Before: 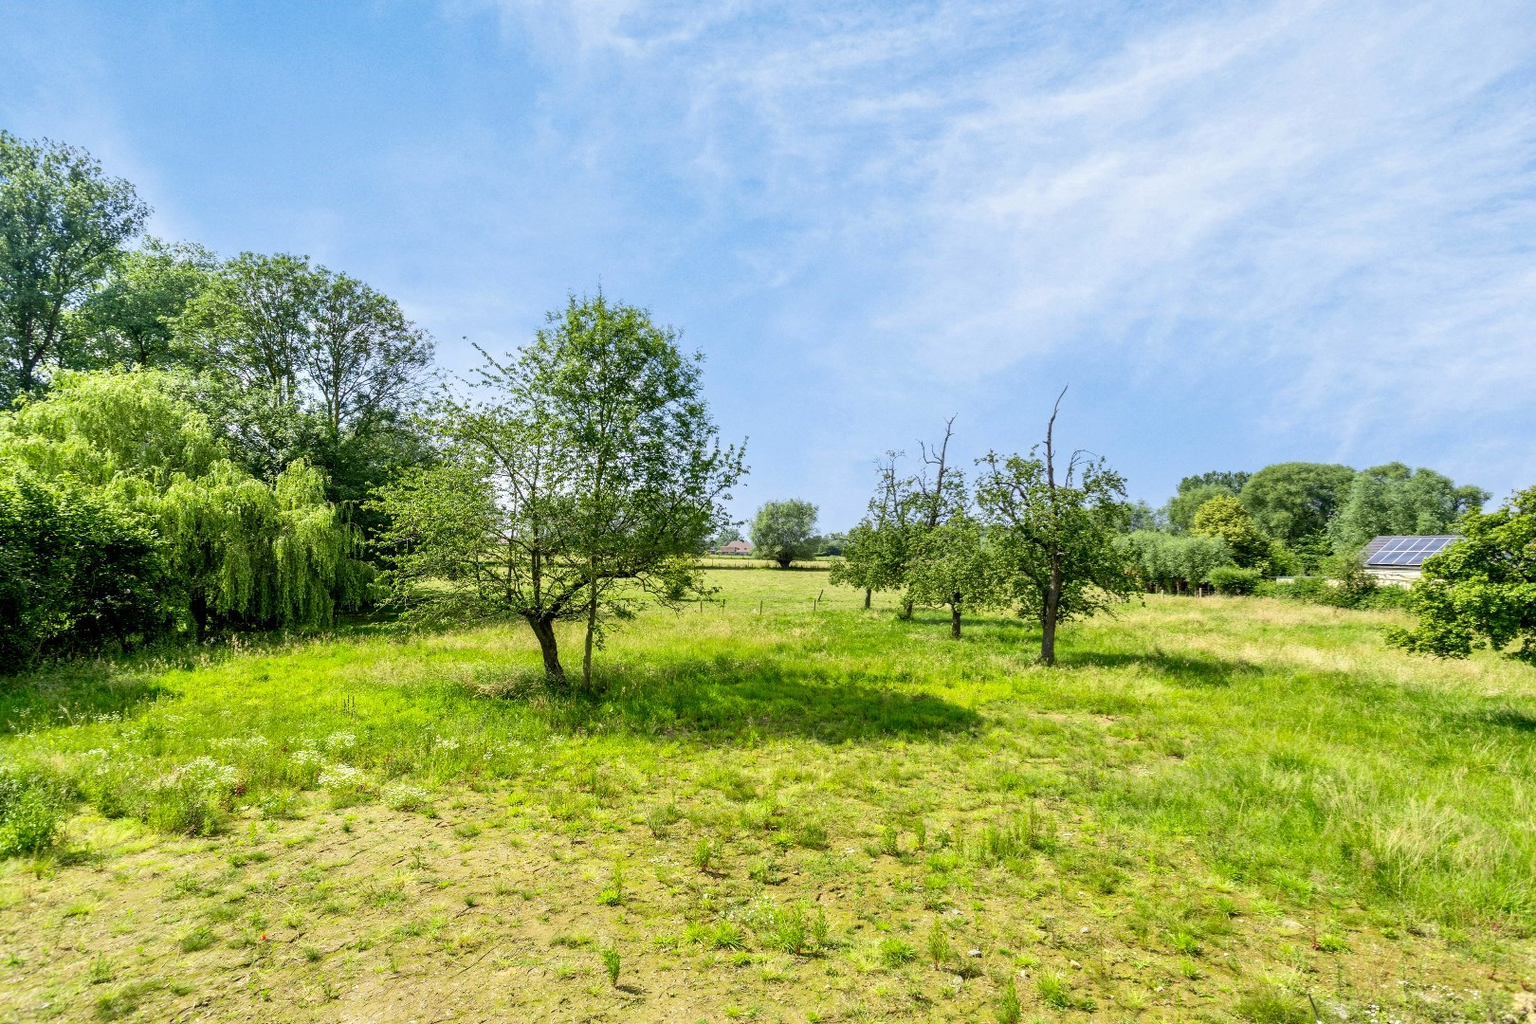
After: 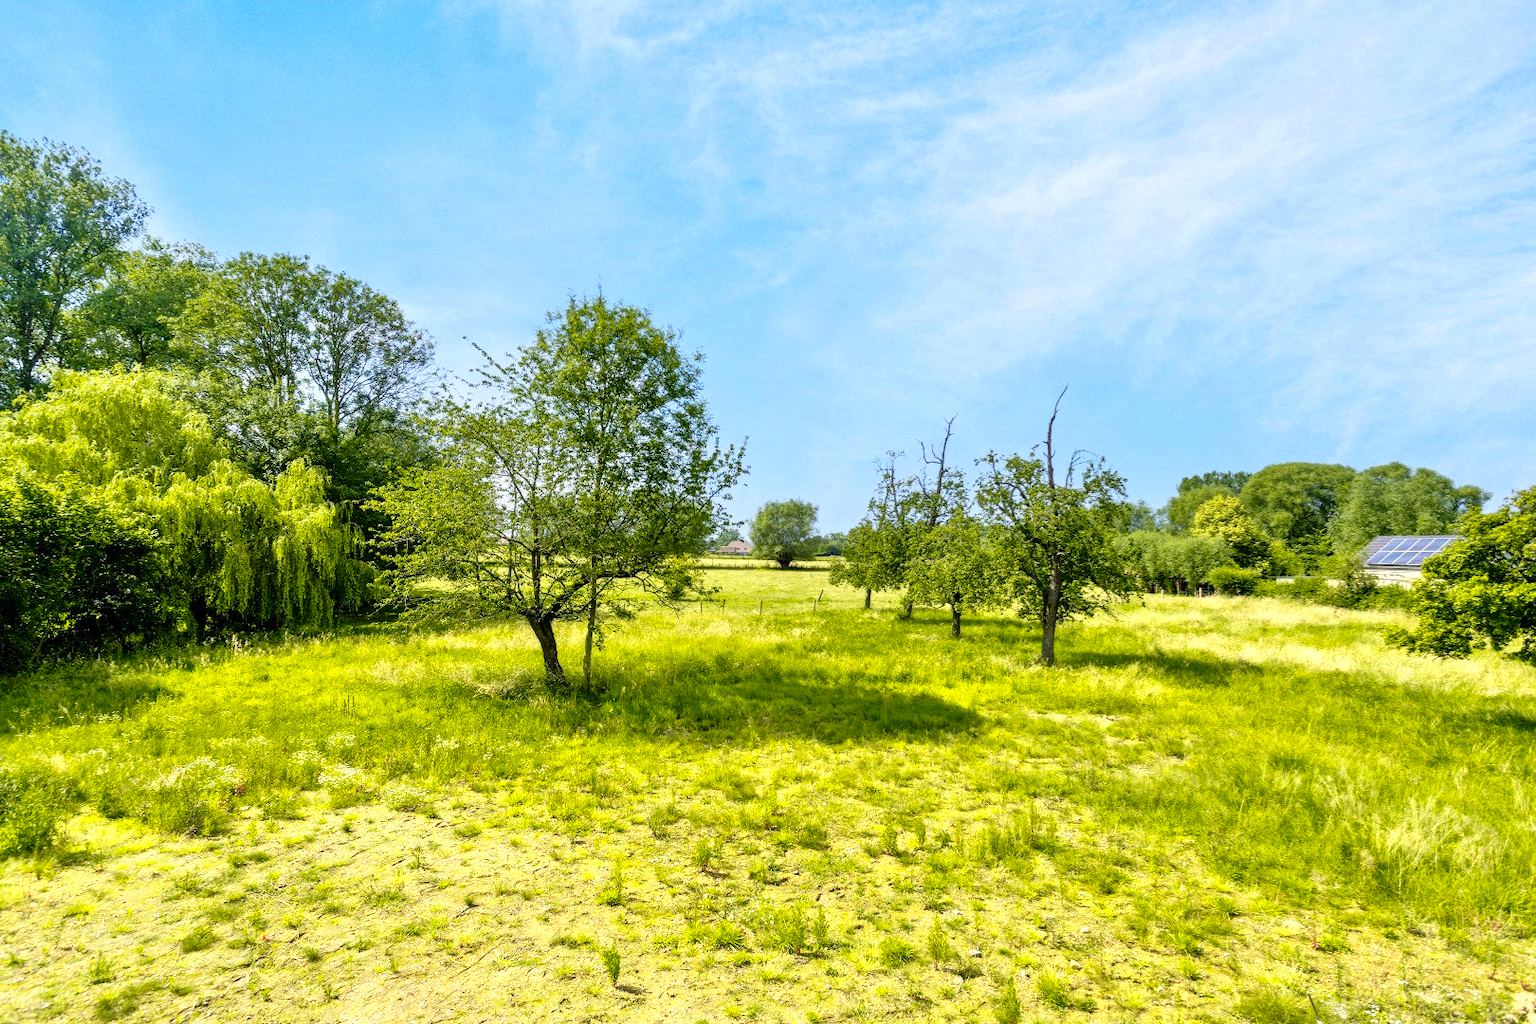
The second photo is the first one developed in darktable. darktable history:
color zones: curves: ch0 [(0.099, 0.624) (0.257, 0.596) (0.384, 0.376) (0.529, 0.492) (0.697, 0.564) (0.768, 0.532) (0.908, 0.644)]; ch1 [(0.112, 0.564) (0.254, 0.612) (0.432, 0.676) (0.592, 0.456) (0.743, 0.684) (0.888, 0.536)]; ch2 [(0.25, 0.5) (0.469, 0.36) (0.75, 0.5)]
tone equalizer: -8 EV 0.001 EV, -7 EV -0.004 EV, -6 EV 0.009 EV, -5 EV 0.032 EV, -4 EV 0.276 EV, -3 EV 0.644 EV, -2 EV 0.584 EV, -1 EV 0.187 EV, +0 EV 0.024 EV
